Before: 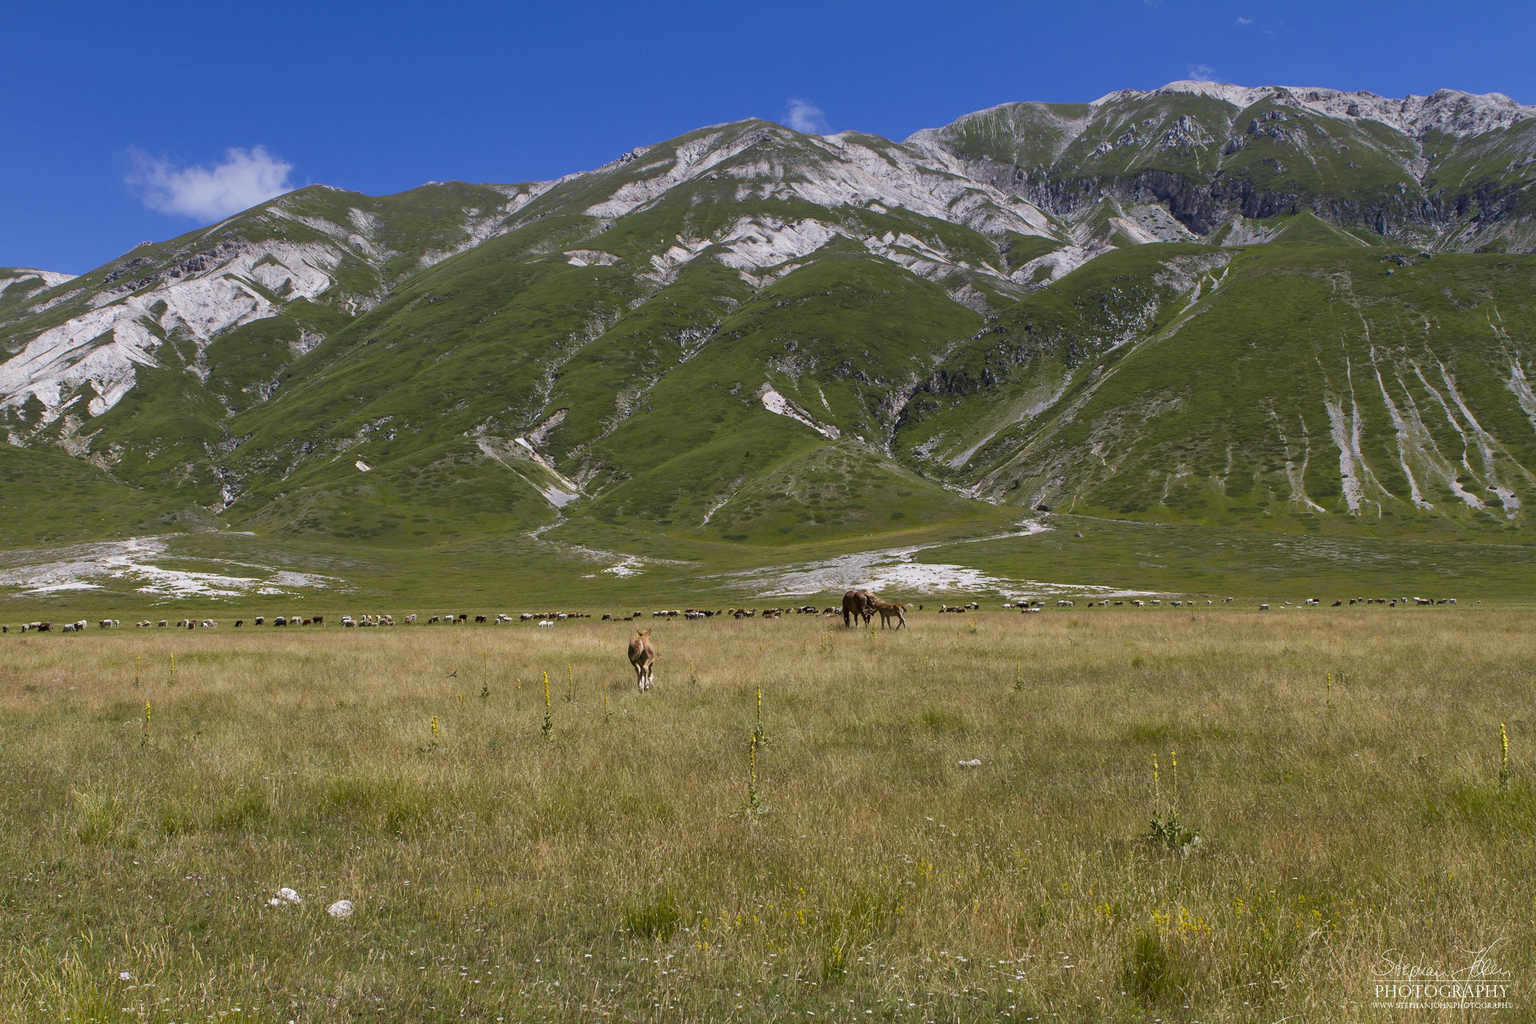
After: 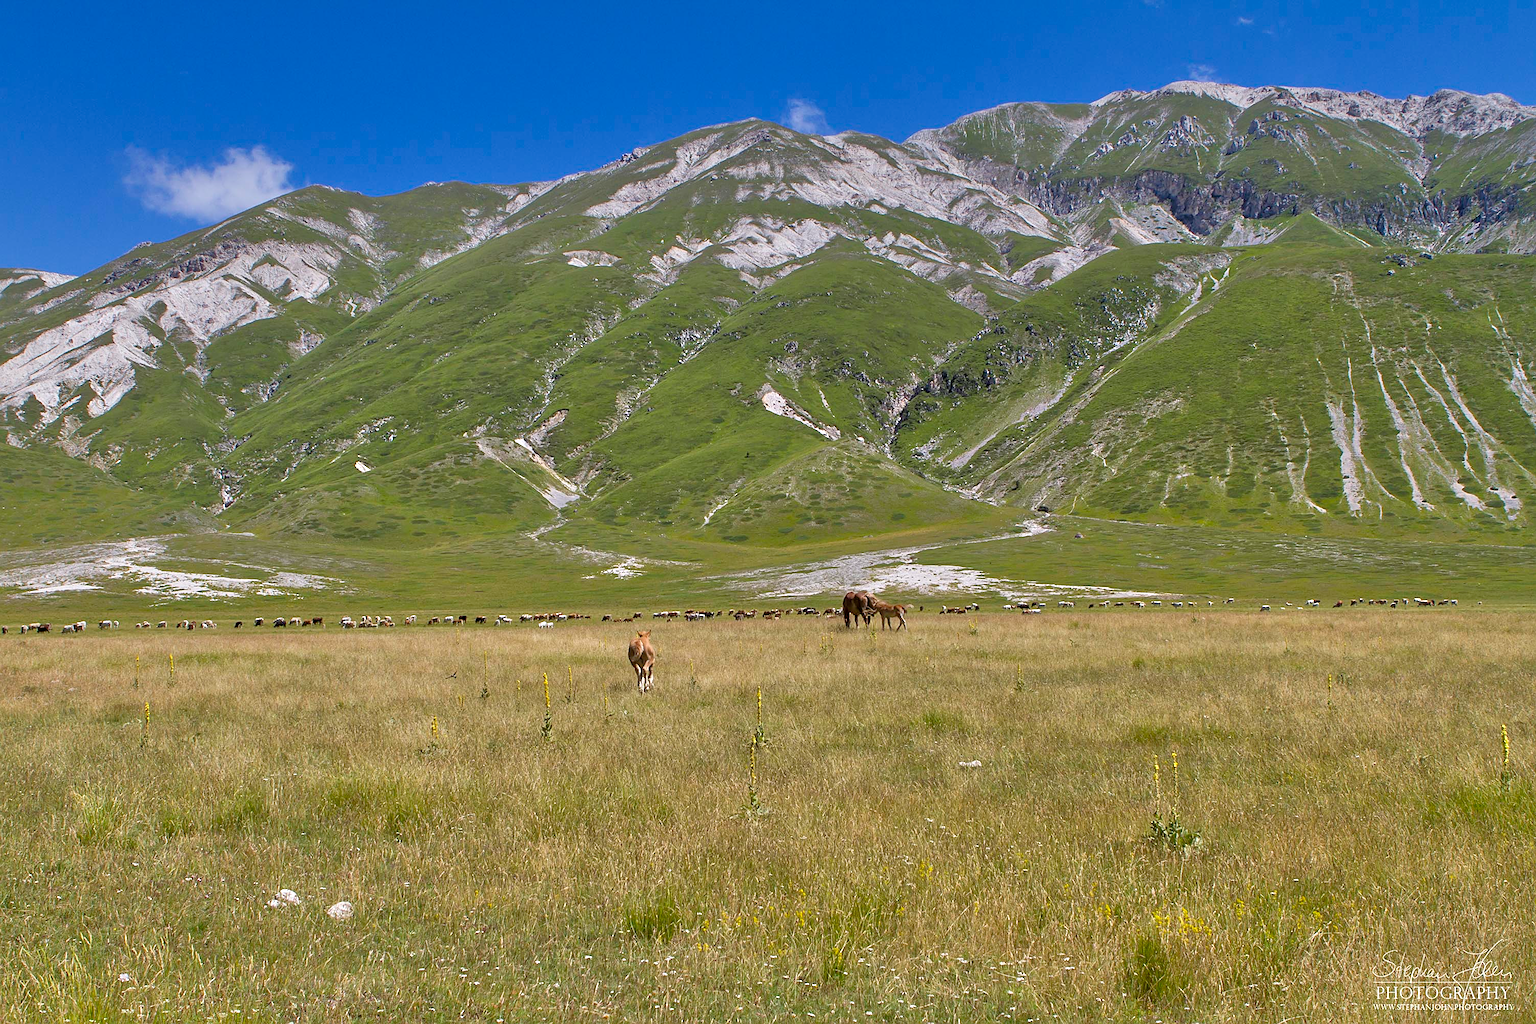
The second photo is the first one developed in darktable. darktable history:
sharpen: on, module defaults
tone equalizer: -7 EV 0.142 EV, -6 EV 0.617 EV, -5 EV 1.13 EV, -4 EV 1.29 EV, -3 EV 1.12 EV, -2 EV 0.6 EV, -1 EV 0.153 EV
crop and rotate: left 0.112%, bottom 0.005%
